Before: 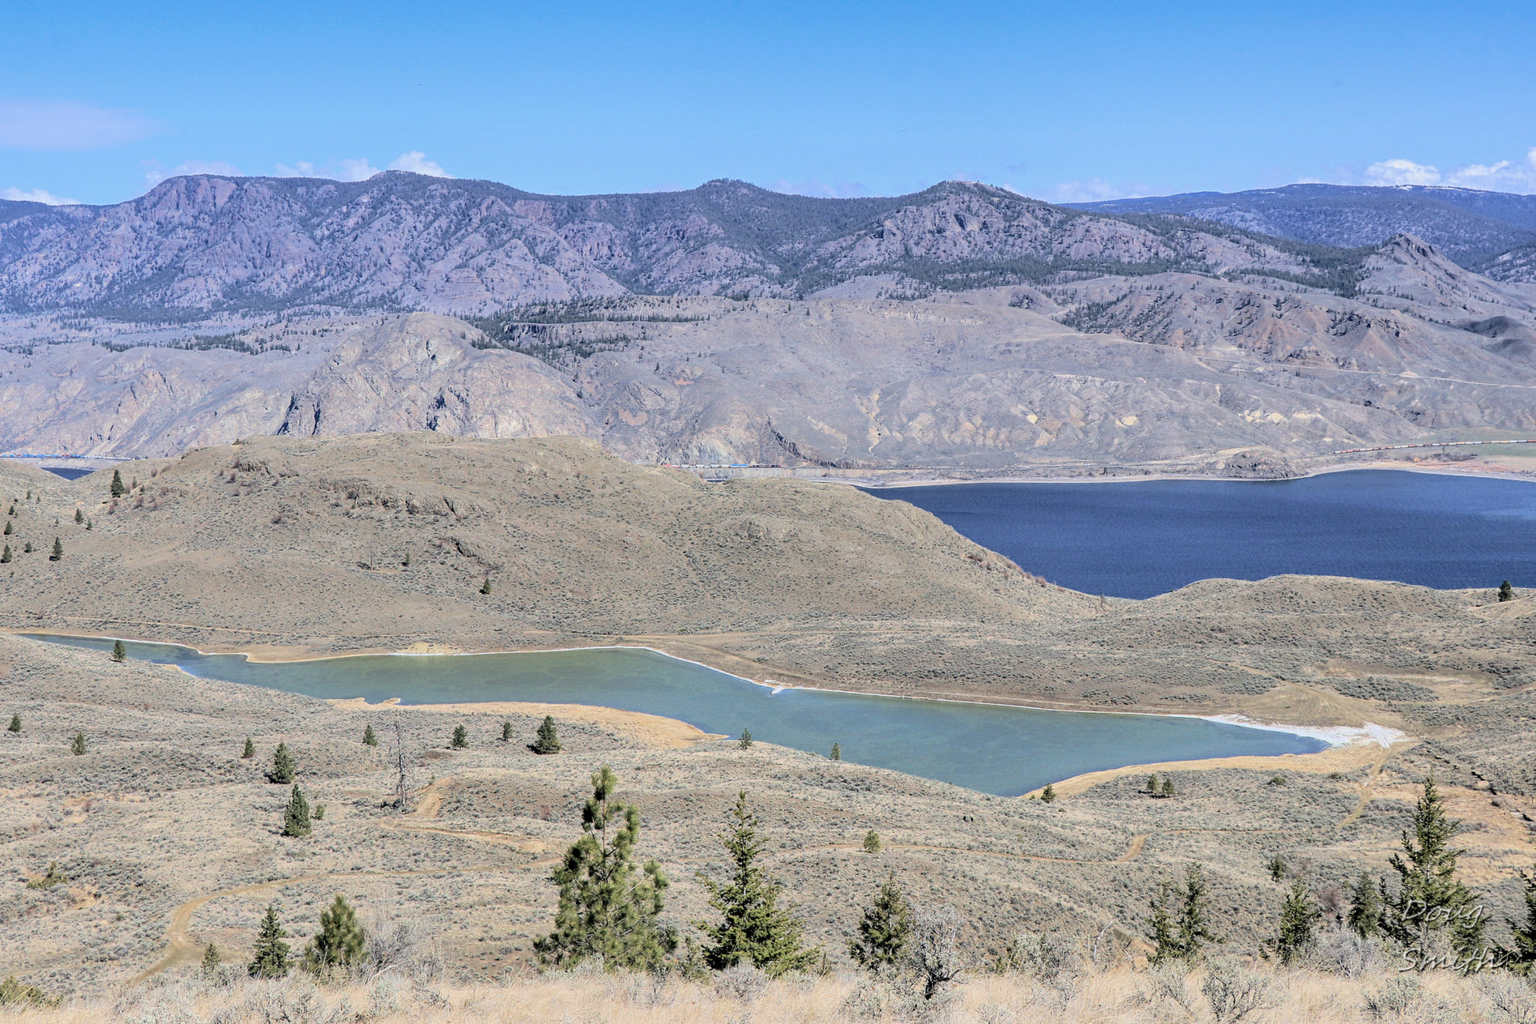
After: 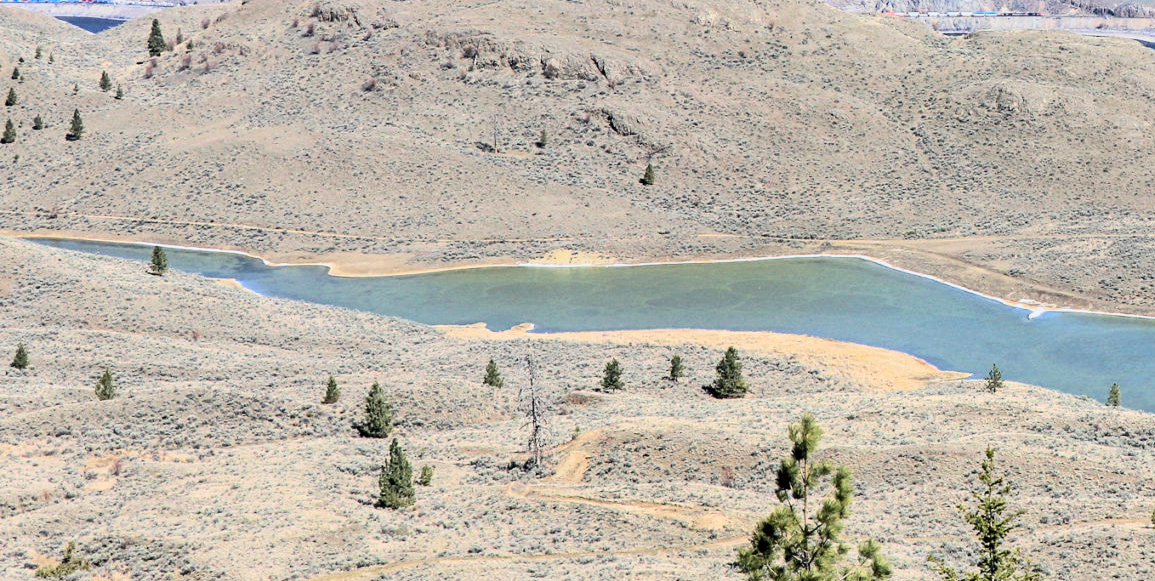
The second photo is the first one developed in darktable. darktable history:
color balance rgb: linear chroma grading › global chroma 6.48%, perceptual saturation grading › global saturation 12.96%, global vibrance 6.02%
crop: top 44.483%, right 43.593%, bottom 12.892%
contrast brightness saturation: contrast 0.24, brightness 0.09
